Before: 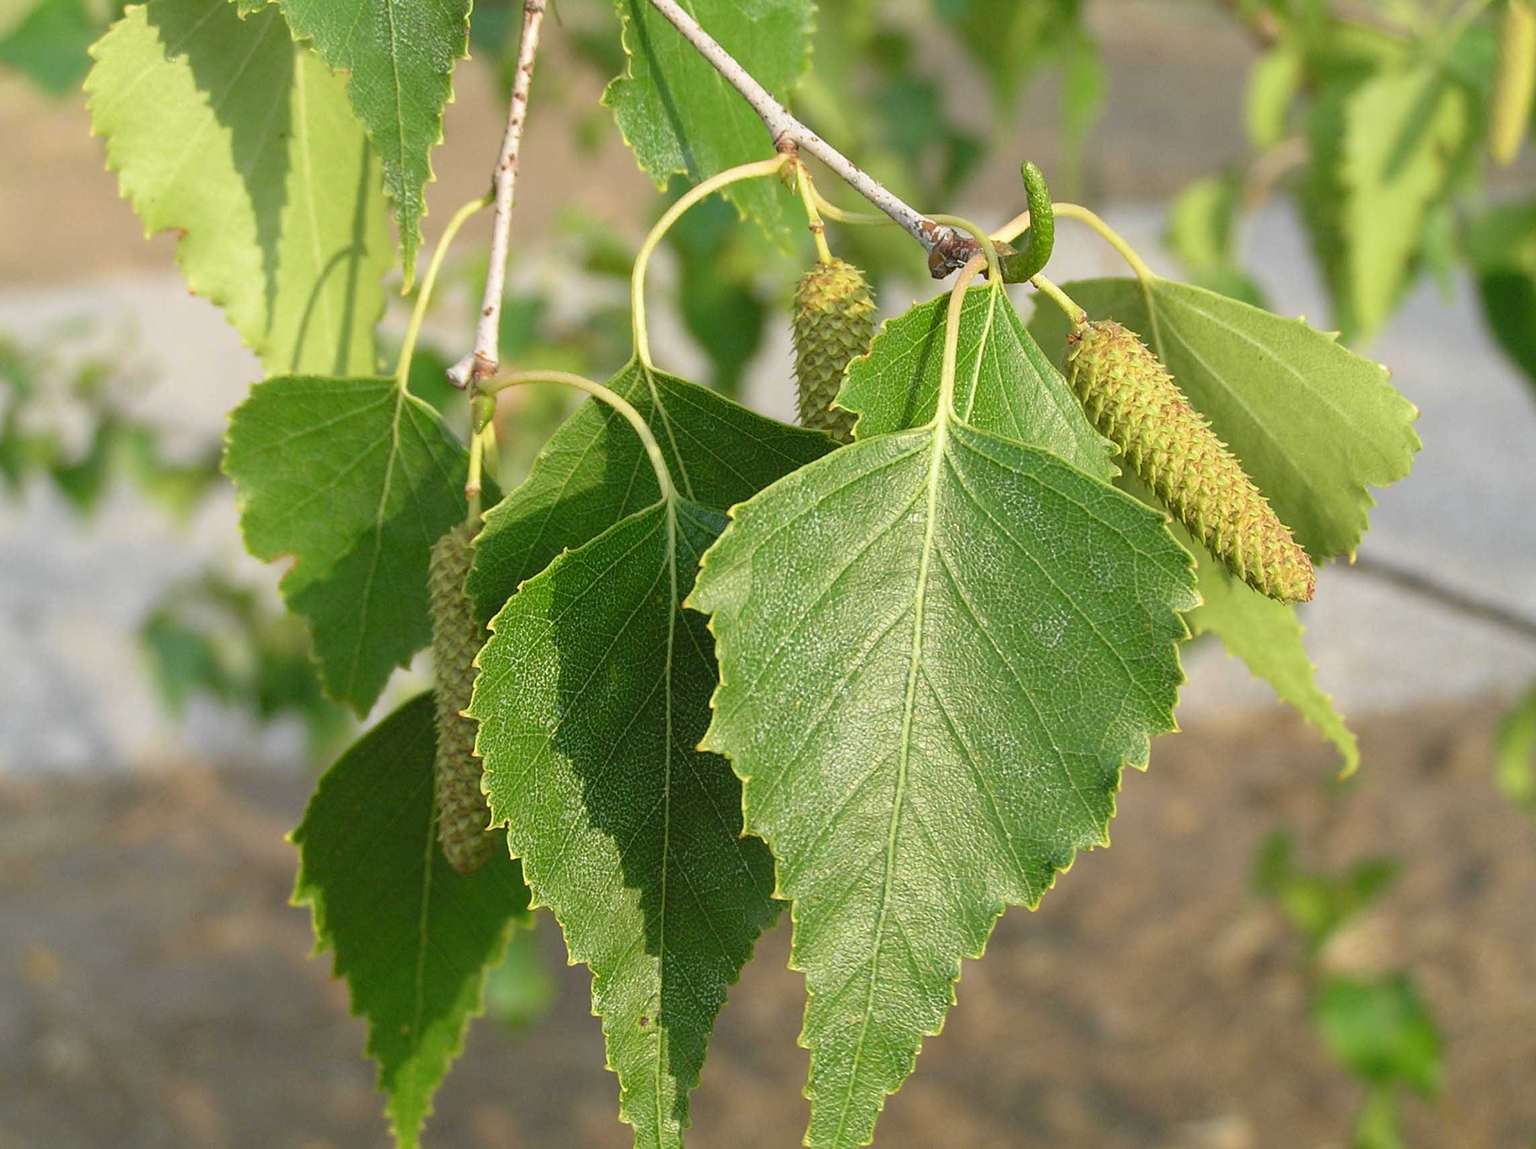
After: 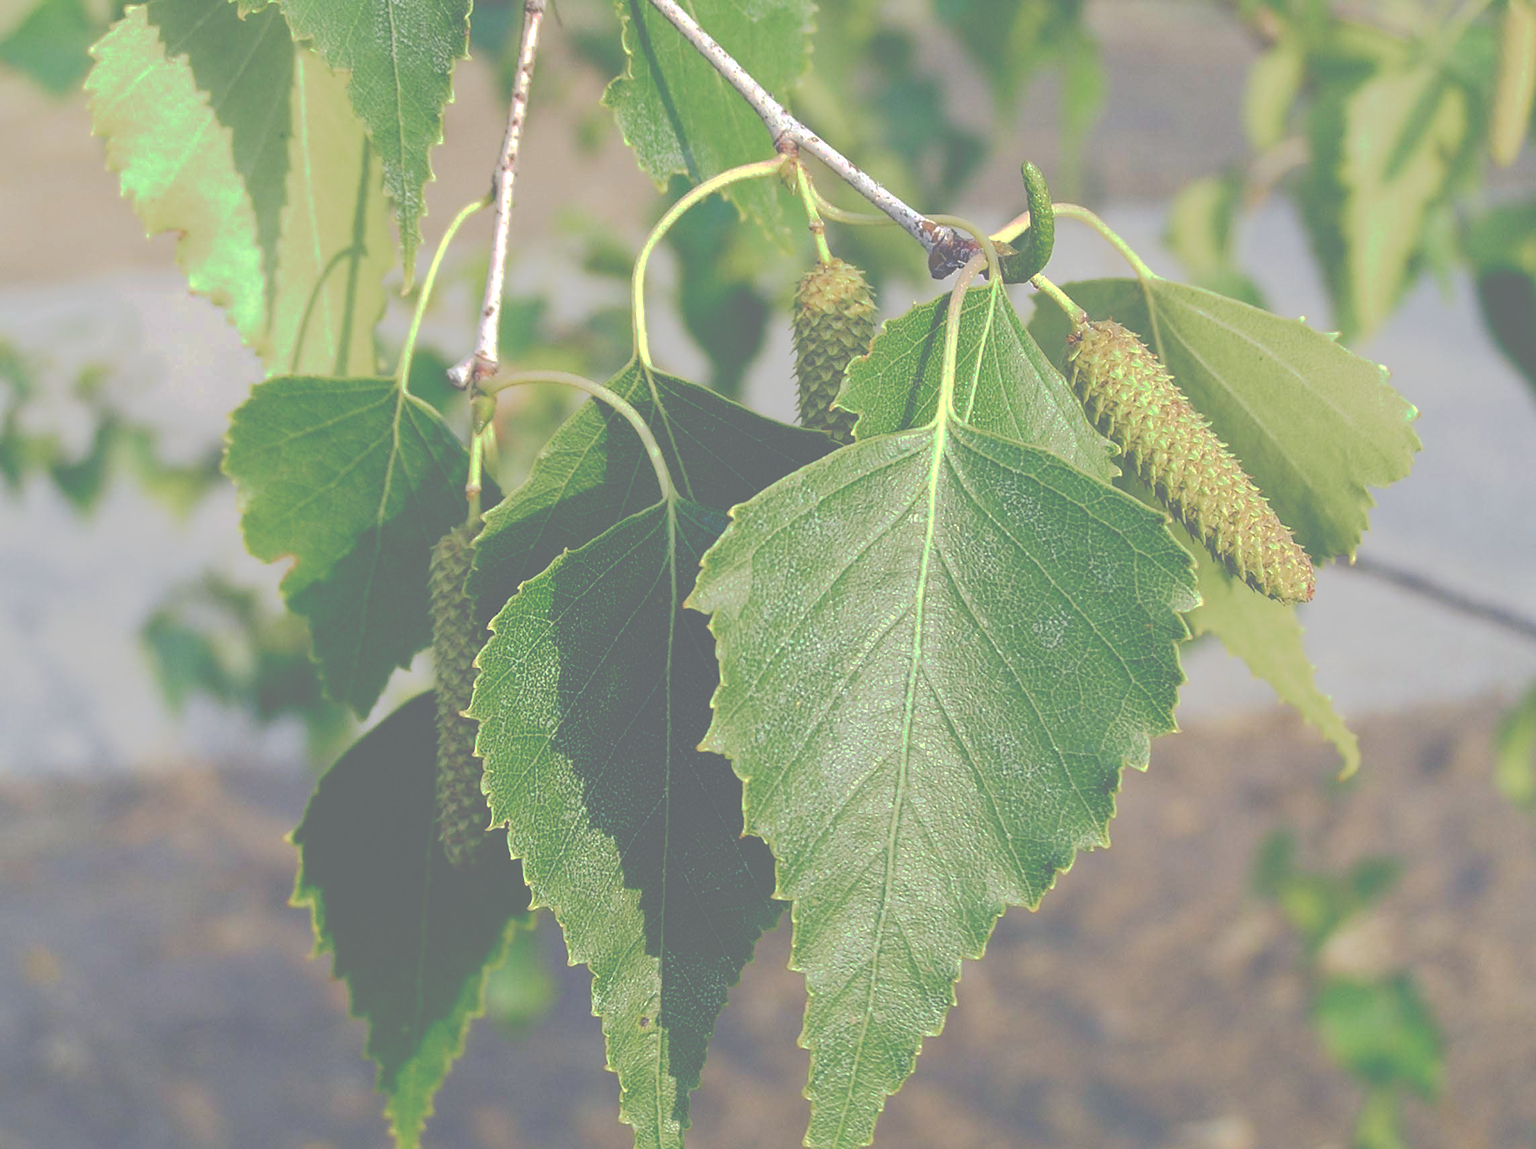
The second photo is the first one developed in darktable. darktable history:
color balance rgb: shadows lift › luminance -41.13%, shadows lift › chroma 14.13%, shadows lift › hue 260°, power › luminance -3.76%, power › chroma 0.56%, power › hue 40.37°, highlights gain › luminance 16.81%, highlights gain › chroma 2.94%, highlights gain › hue 260°, global offset › luminance -0.29%, global offset › chroma 0.31%, global offset › hue 260°, perceptual saturation grading › global saturation 20%, perceptual saturation grading › highlights -13.92%, perceptual saturation grading › shadows 50%
tone curve: curves: ch0 [(0, 0) (0.003, 0.43) (0.011, 0.433) (0.025, 0.434) (0.044, 0.436) (0.069, 0.439) (0.1, 0.442) (0.136, 0.446) (0.177, 0.449) (0.224, 0.454) (0.277, 0.462) (0.335, 0.488) (0.399, 0.524) (0.468, 0.566) (0.543, 0.615) (0.623, 0.666) (0.709, 0.718) (0.801, 0.761) (0.898, 0.801) (1, 1)], preserve colors none
